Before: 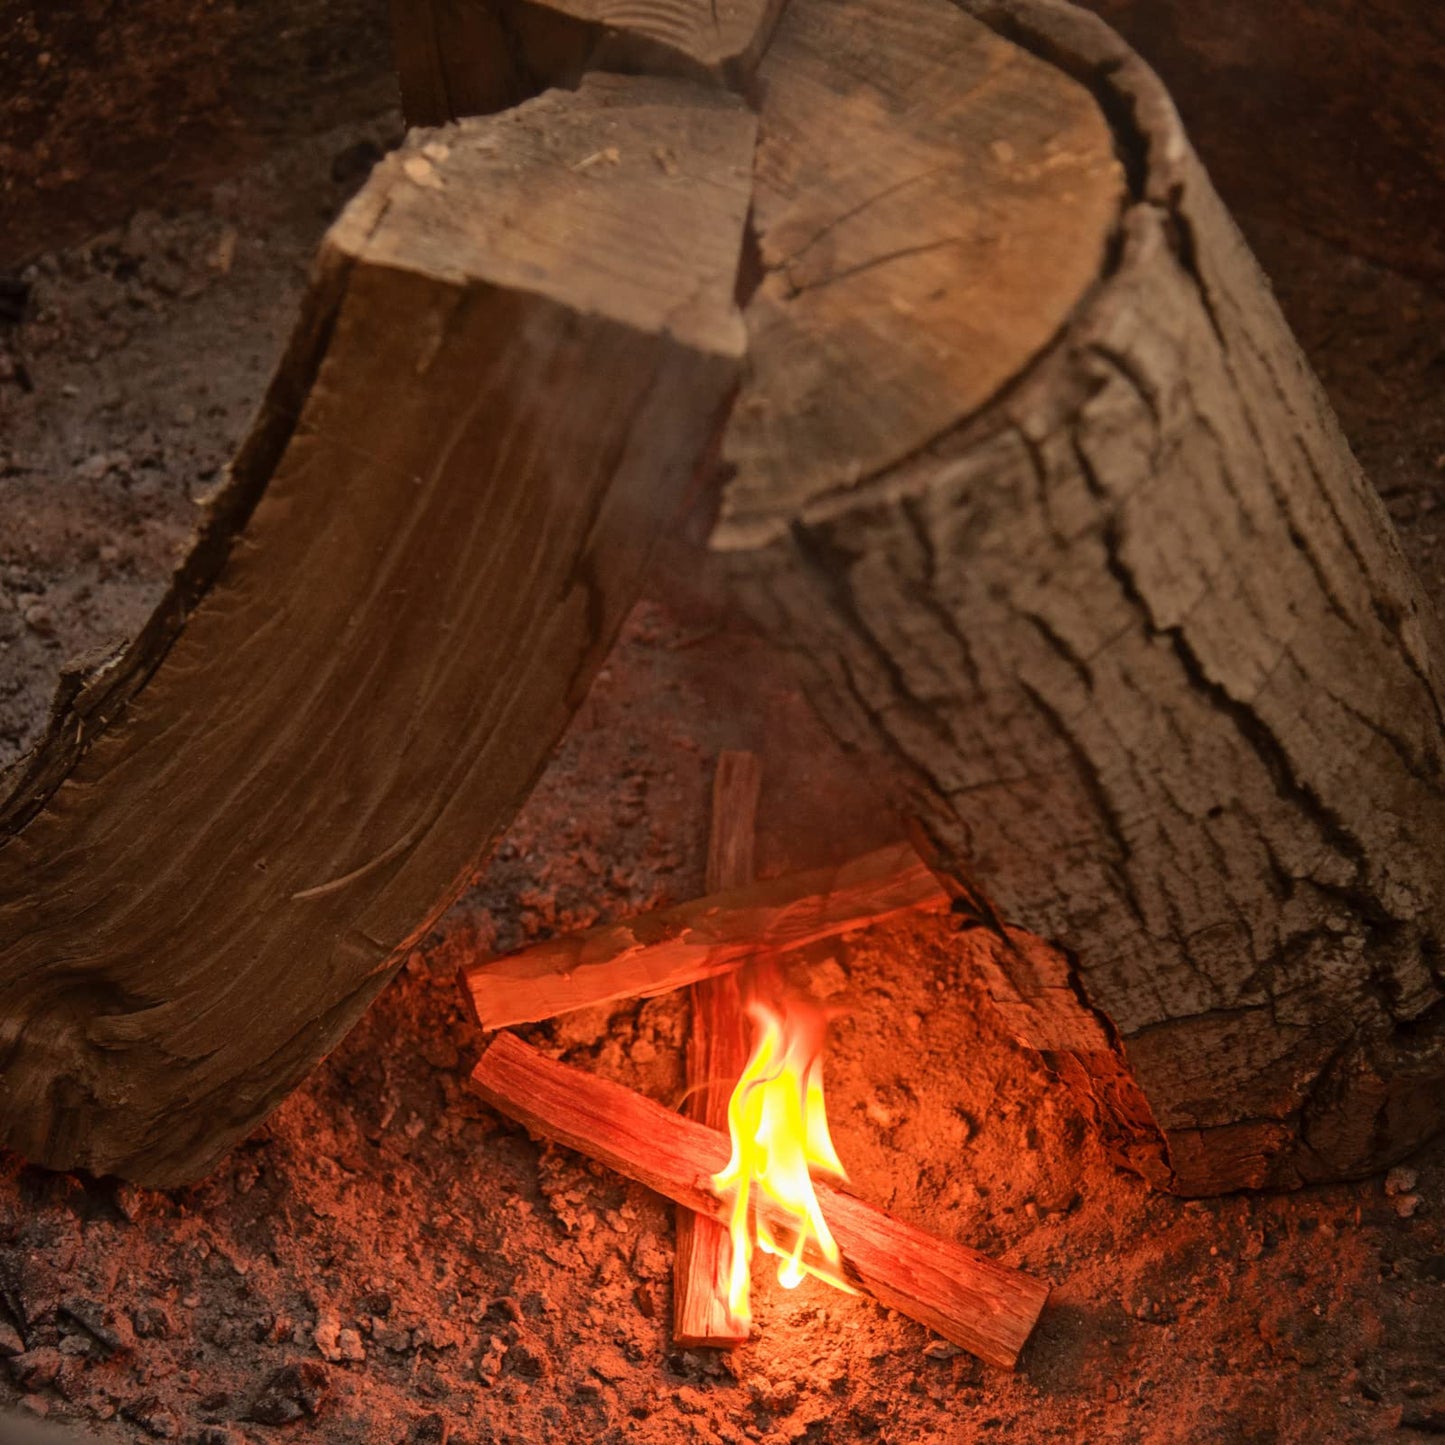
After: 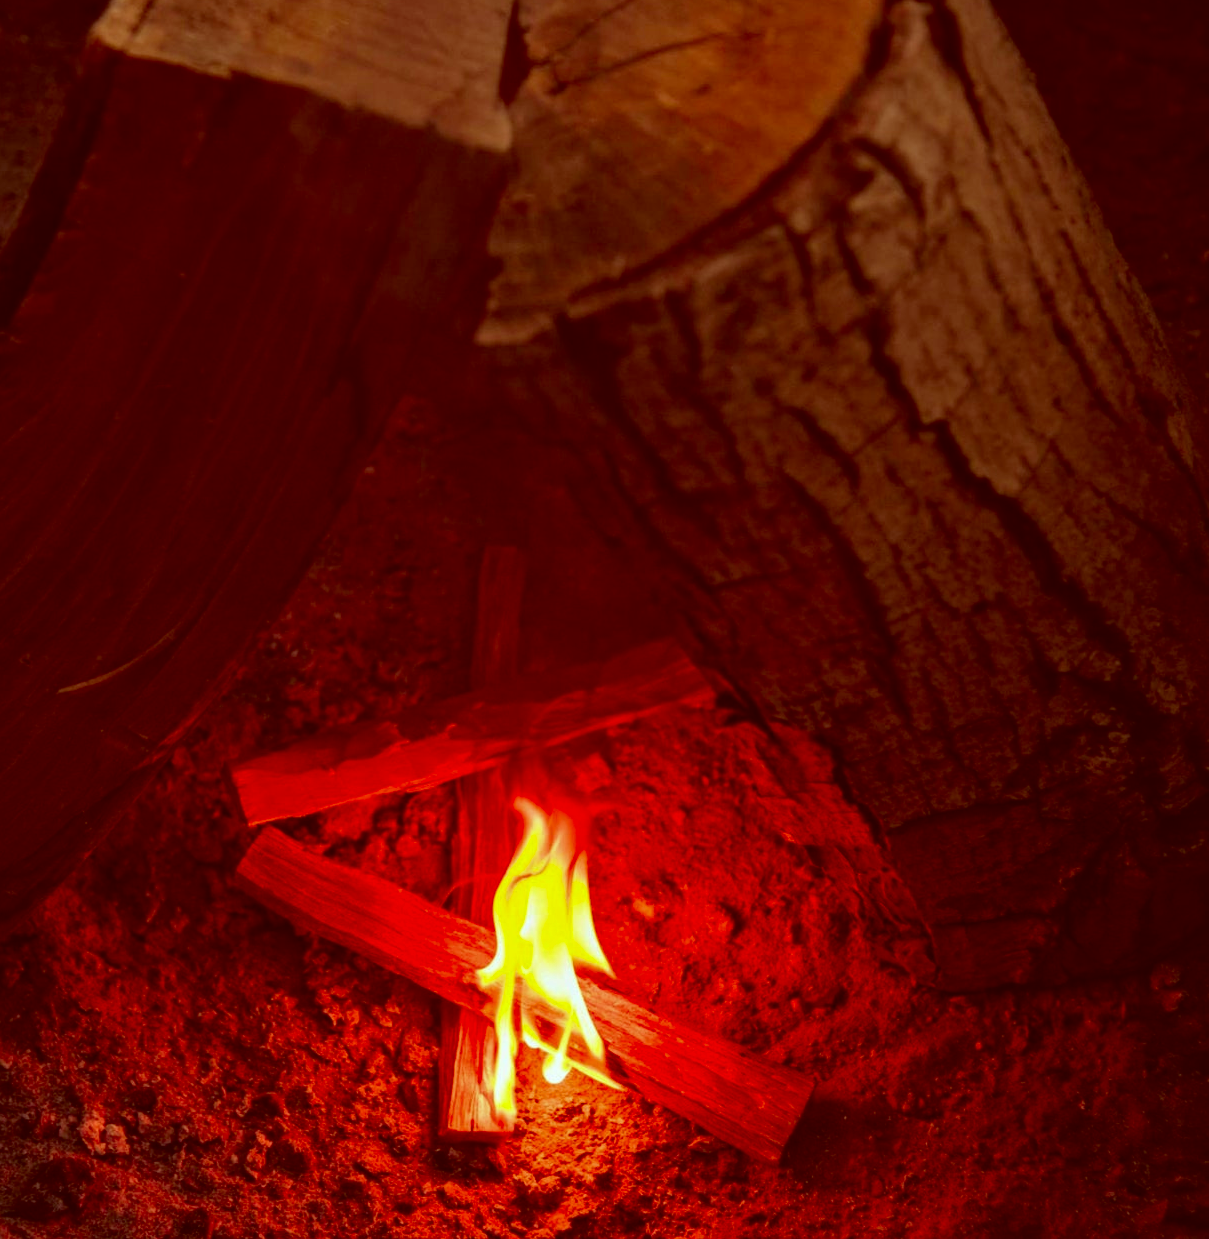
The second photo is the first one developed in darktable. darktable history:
crop: left 16.315%, top 14.246%
color correction: highlights a* -7.23, highlights b* -0.161, shadows a* 20.08, shadows b* 11.73
contrast brightness saturation: brightness -0.25, saturation 0.2
